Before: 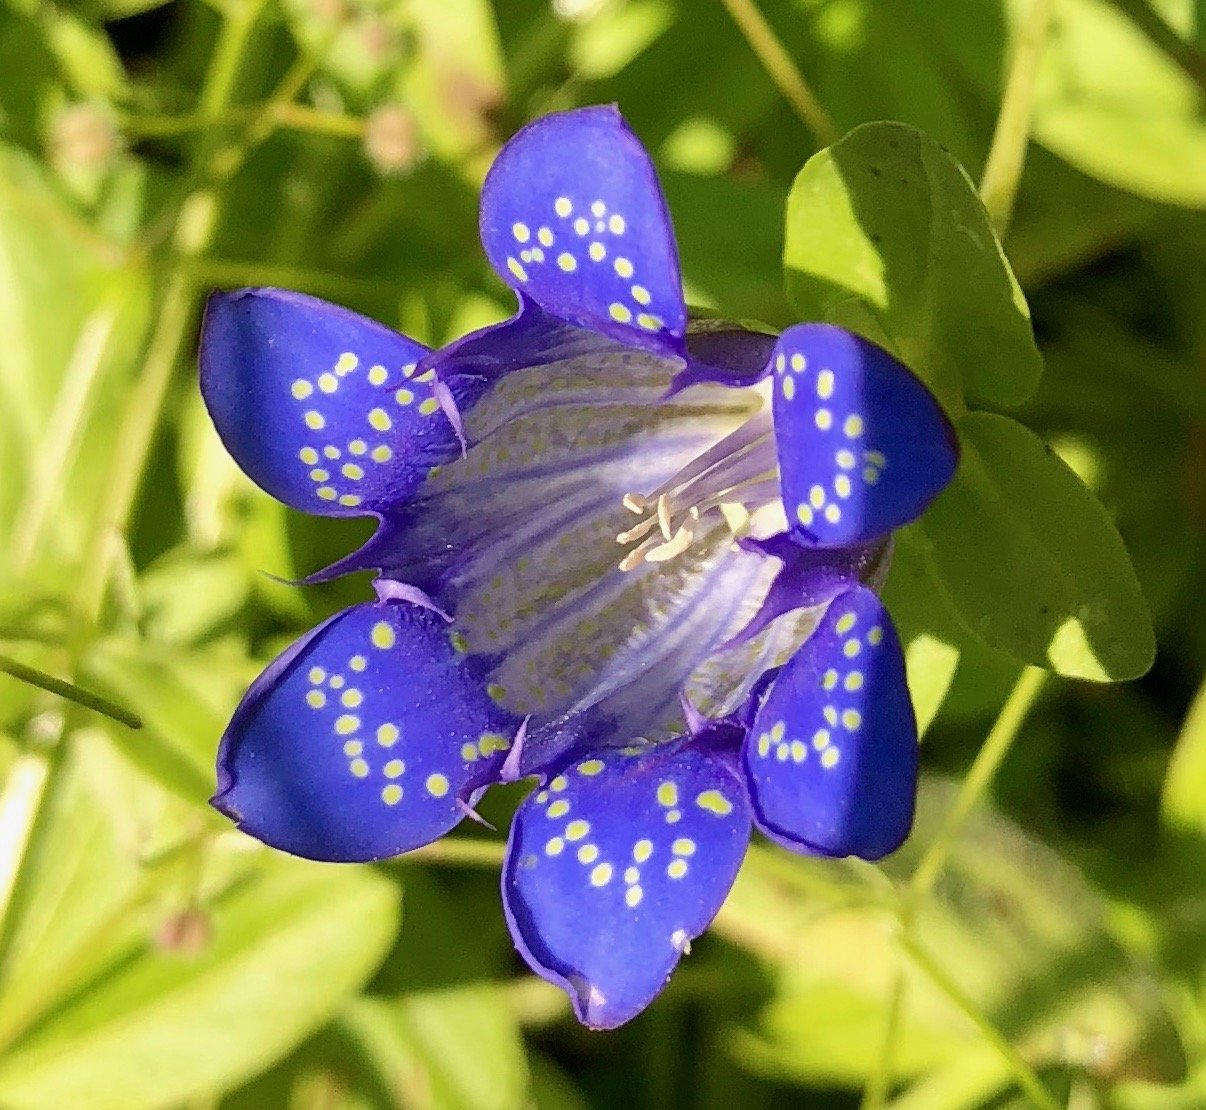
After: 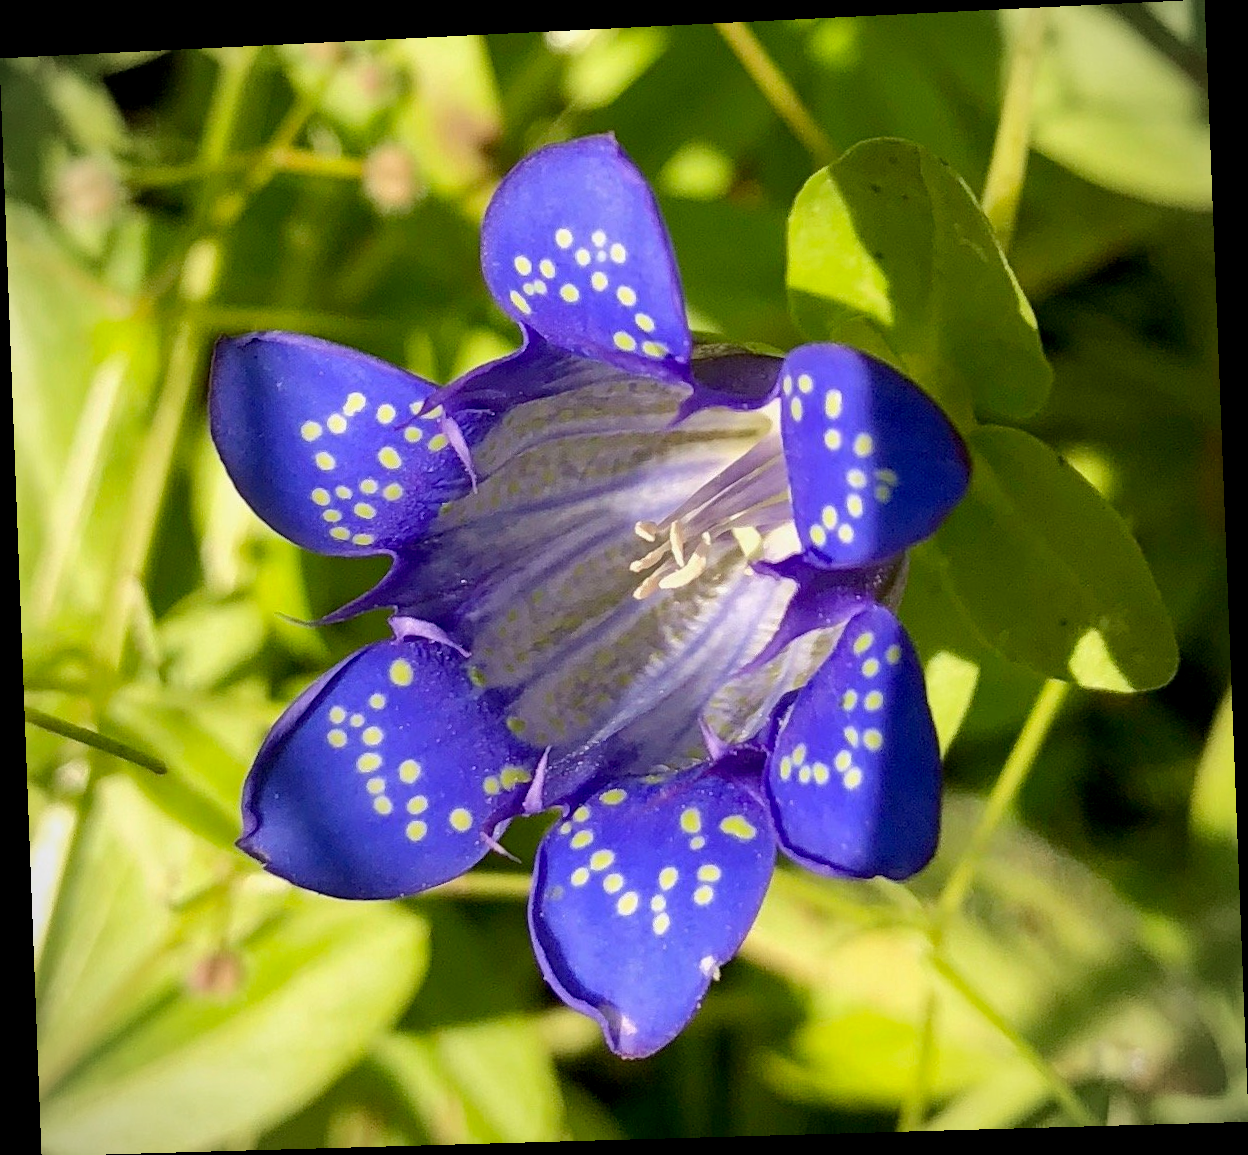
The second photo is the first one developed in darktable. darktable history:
rotate and perspective: rotation -2.22°, lens shift (horizontal) -0.022, automatic cropping off
vignetting: fall-off start 91.19%
